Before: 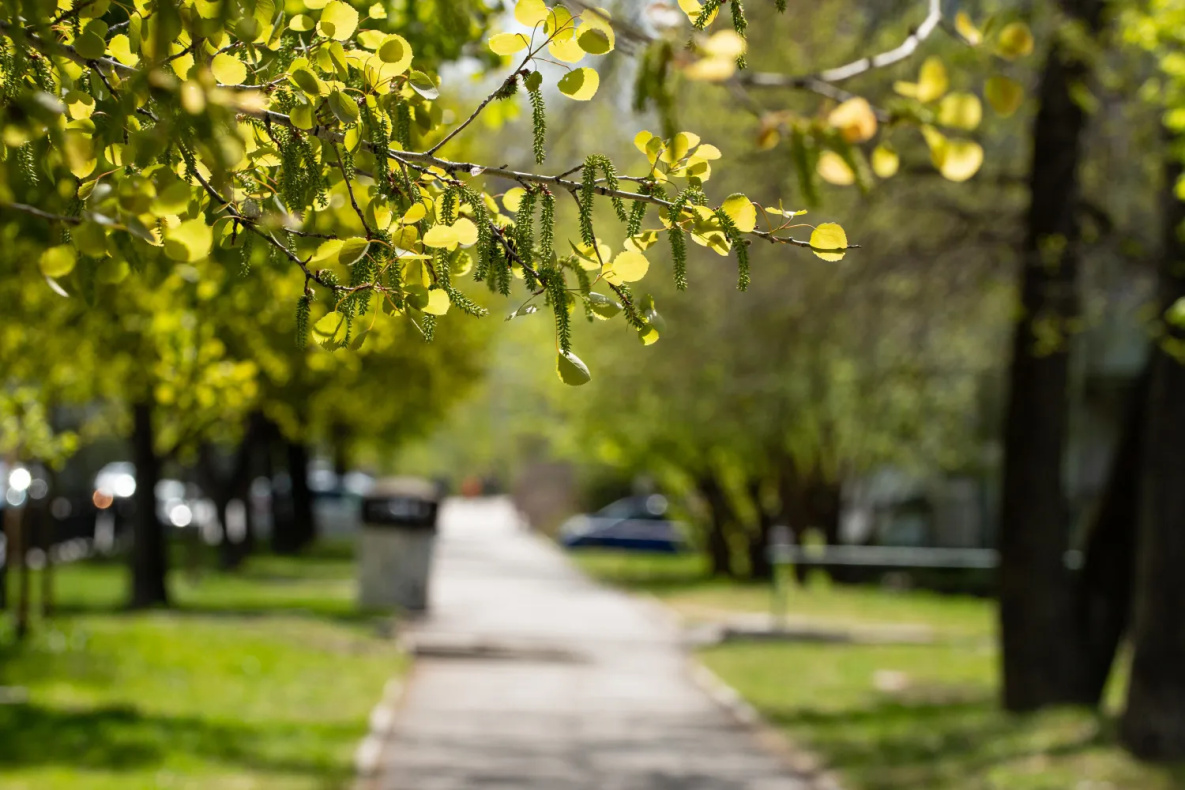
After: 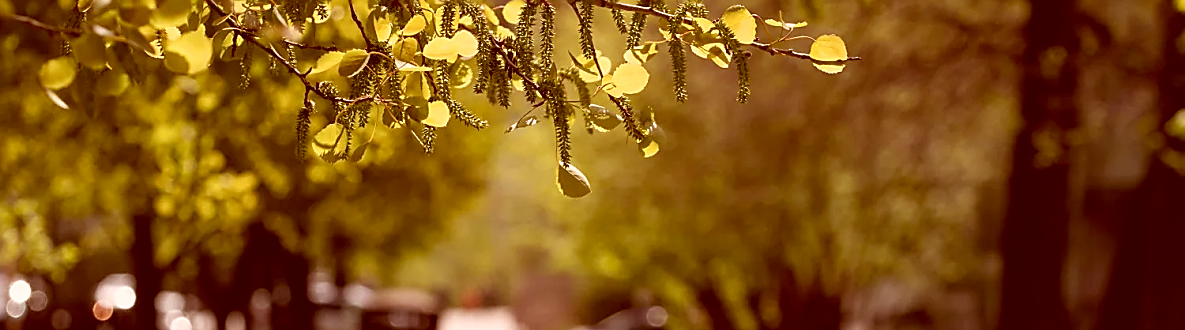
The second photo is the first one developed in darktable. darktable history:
color correction: highlights a* 9.03, highlights b* 8.71, shadows a* 40, shadows b* 40, saturation 0.8
crop and rotate: top 23.84%, bottom 34.294%
sharpen: radius 1.4, amount 1.25, threshold 0.7
